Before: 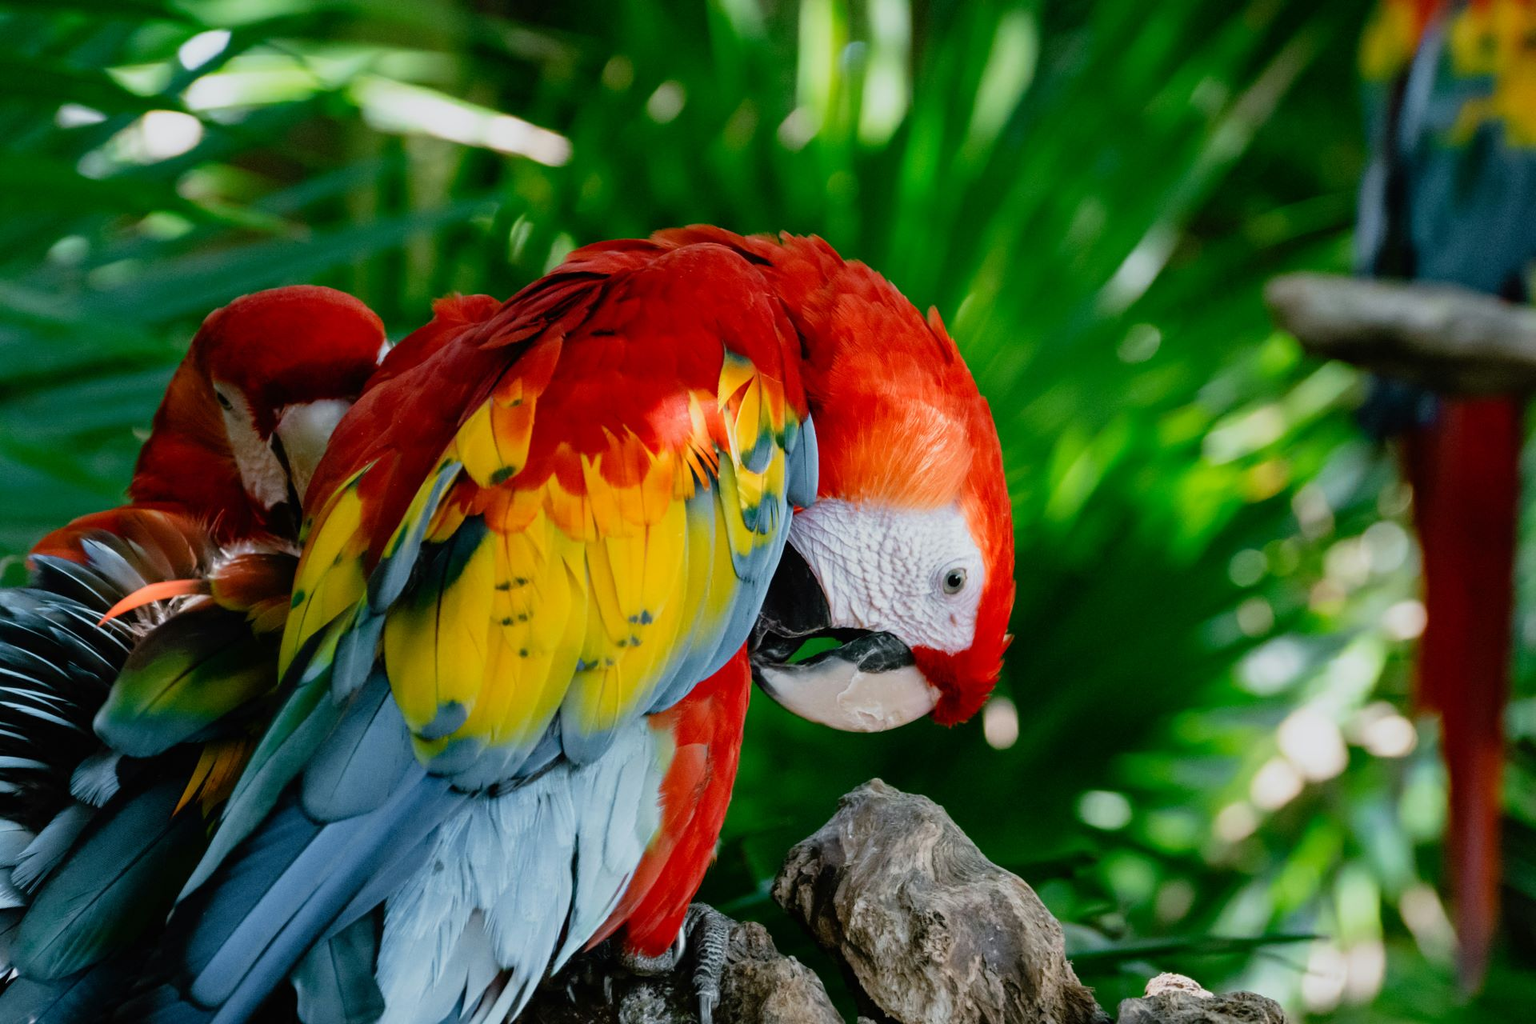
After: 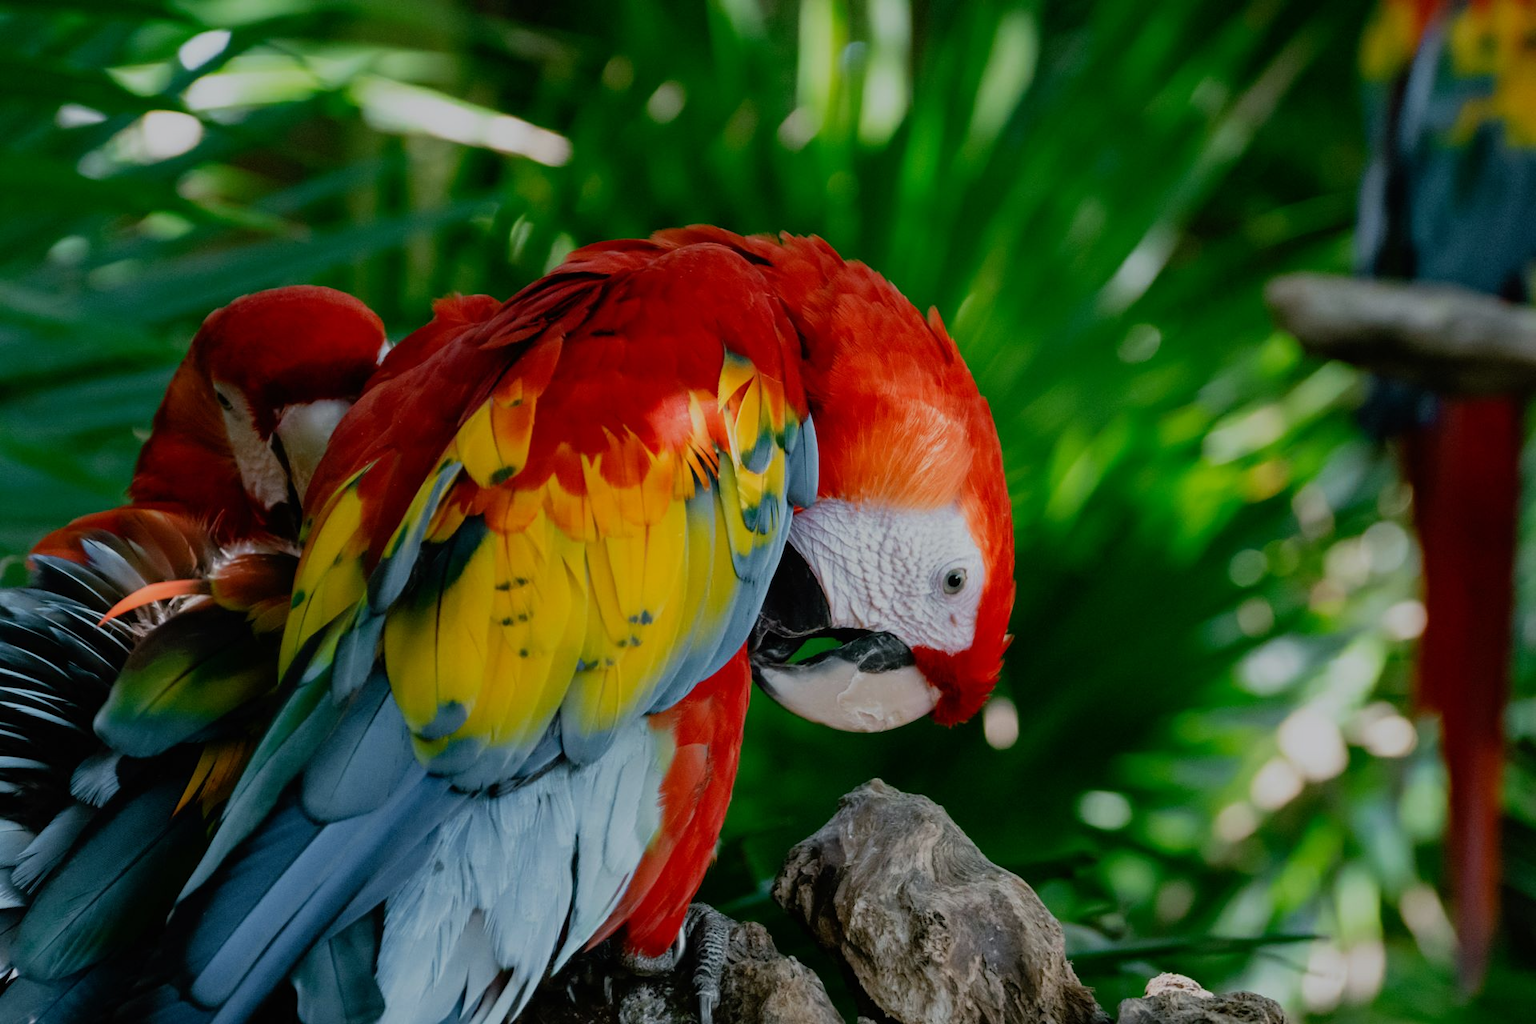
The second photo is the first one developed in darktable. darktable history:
exposure: exposure -0.493 EV, compensate exposure bias true, compensate highlight preservation false
